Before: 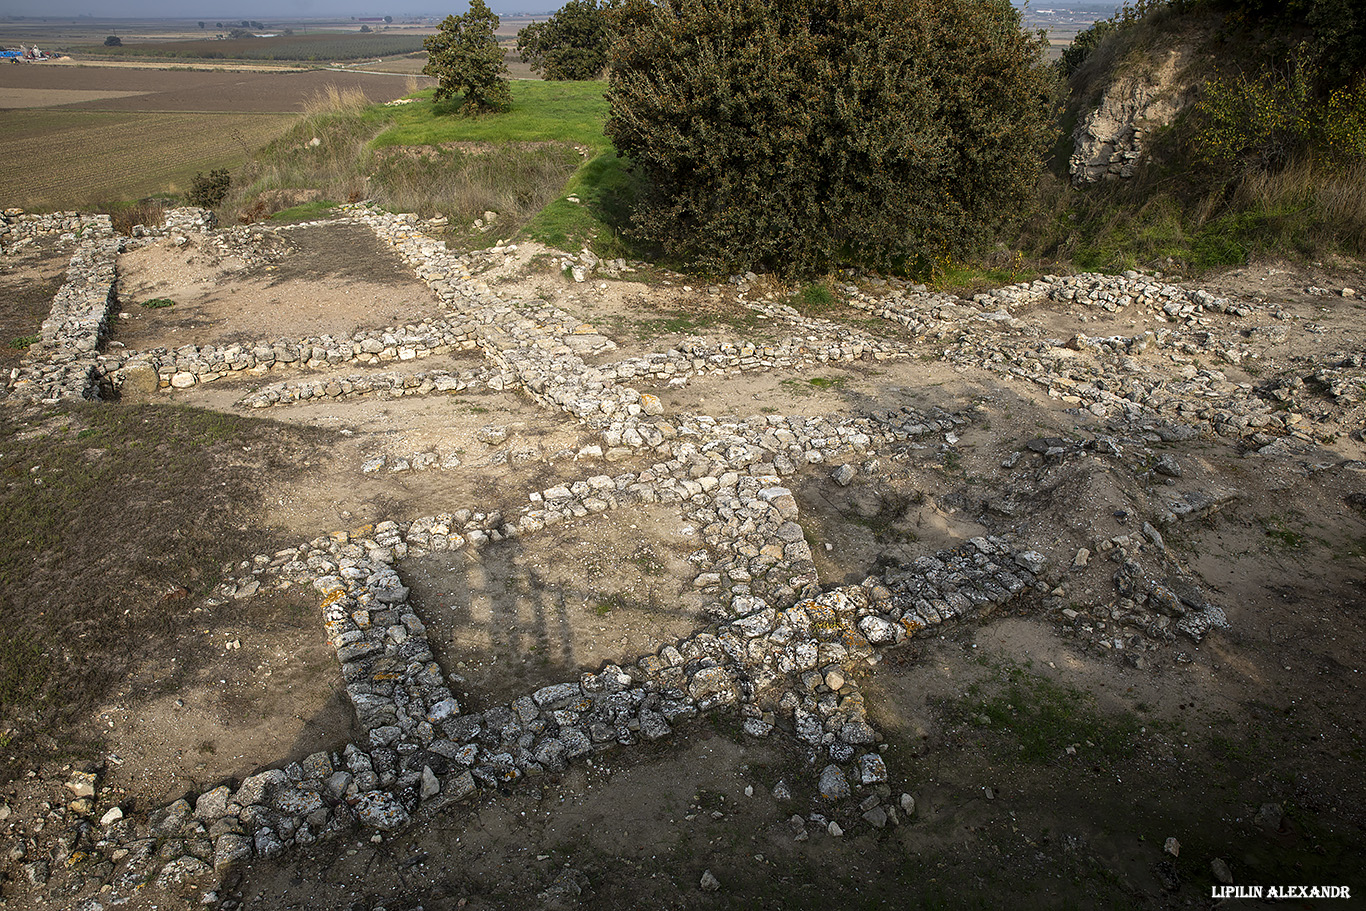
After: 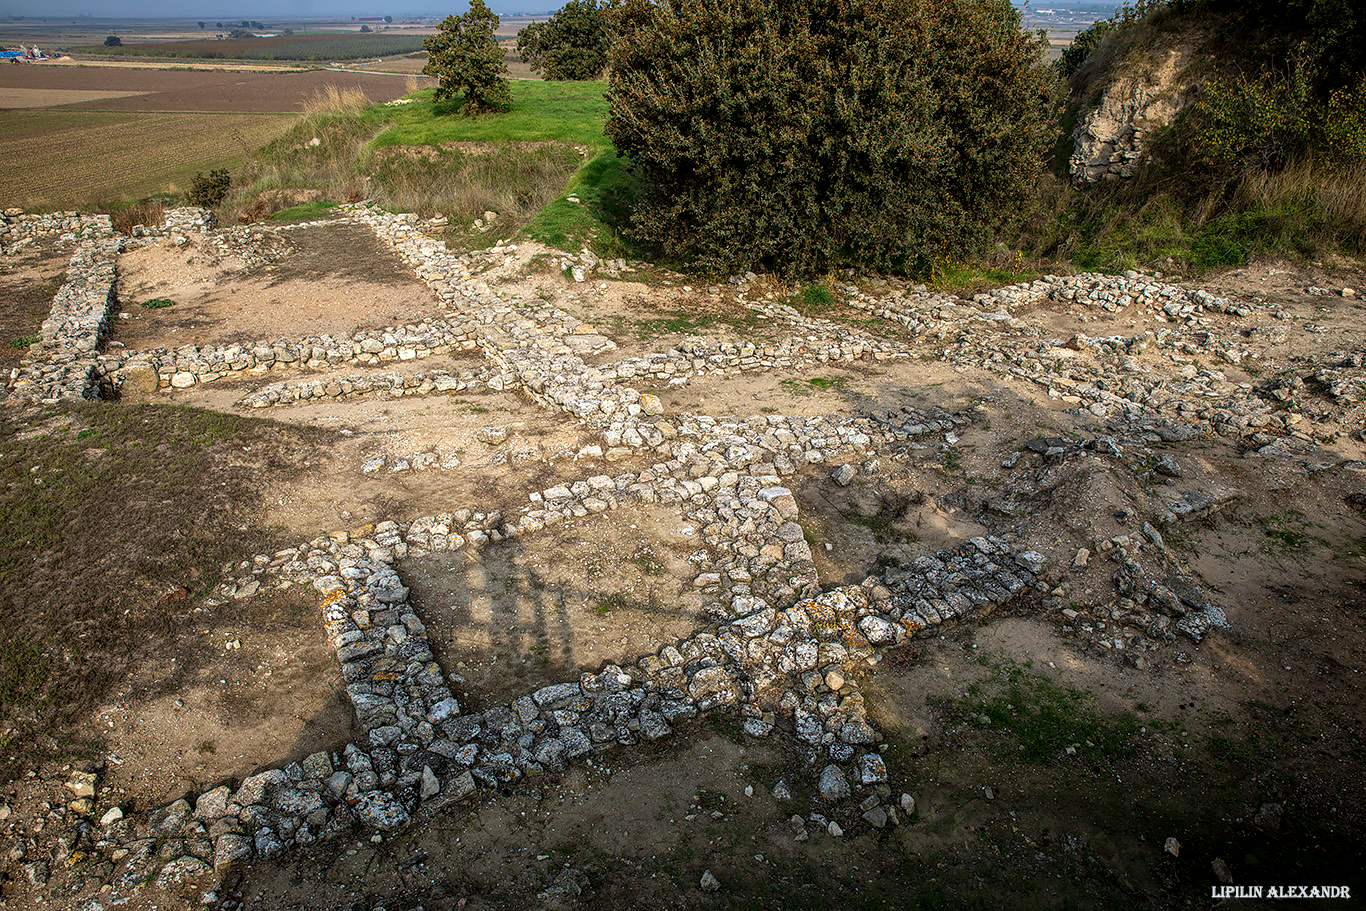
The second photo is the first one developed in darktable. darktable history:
velvia: on, module defaults
local contrast: on, module defaults
white balance: red 0.982, blue 1.018
